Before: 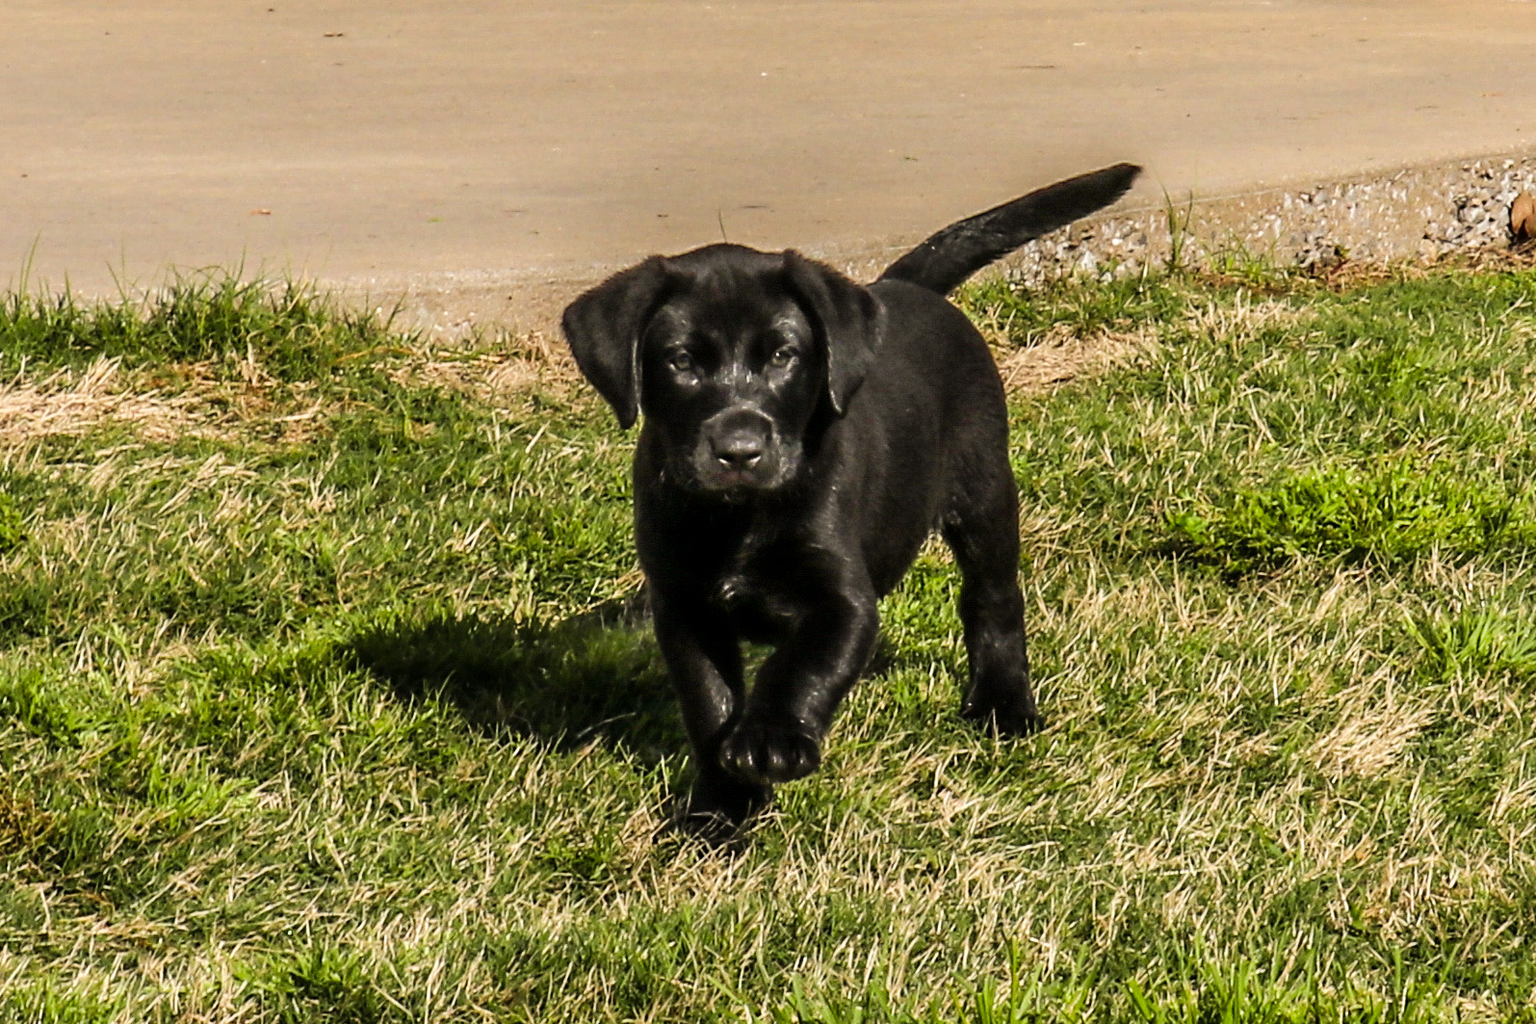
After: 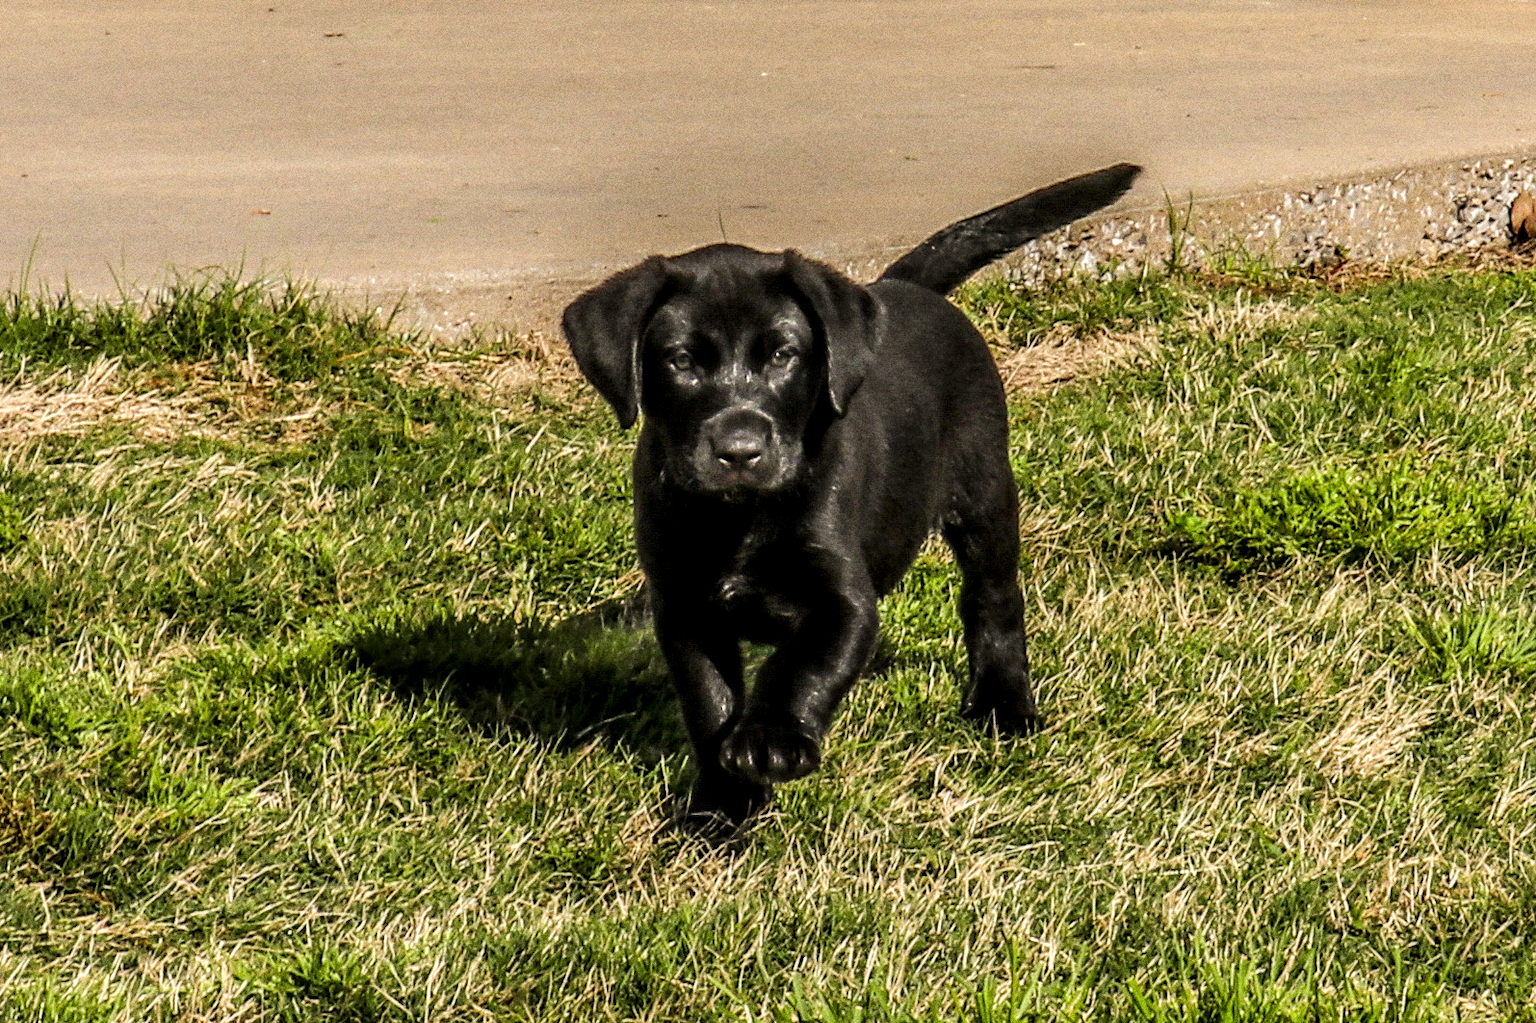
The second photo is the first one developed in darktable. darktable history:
local contrast: detail 130%
grain: coarseness 0.09 ISO, strength 40%
